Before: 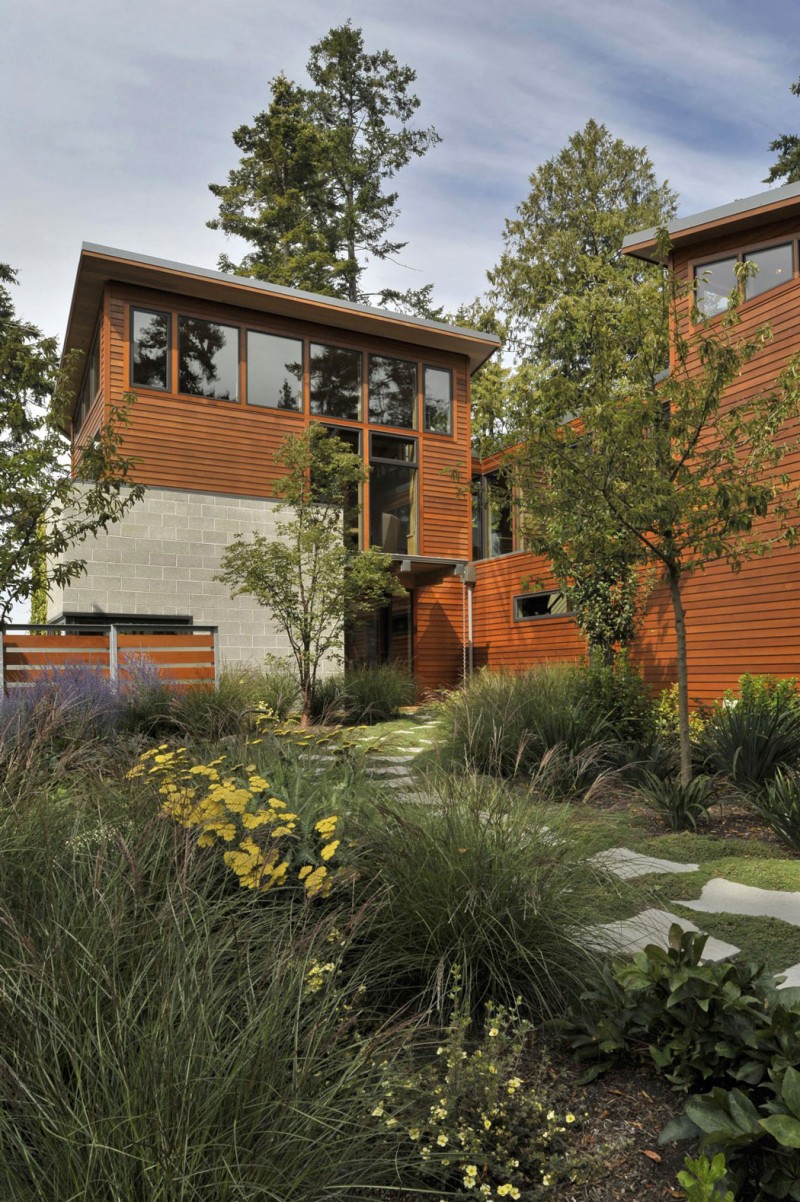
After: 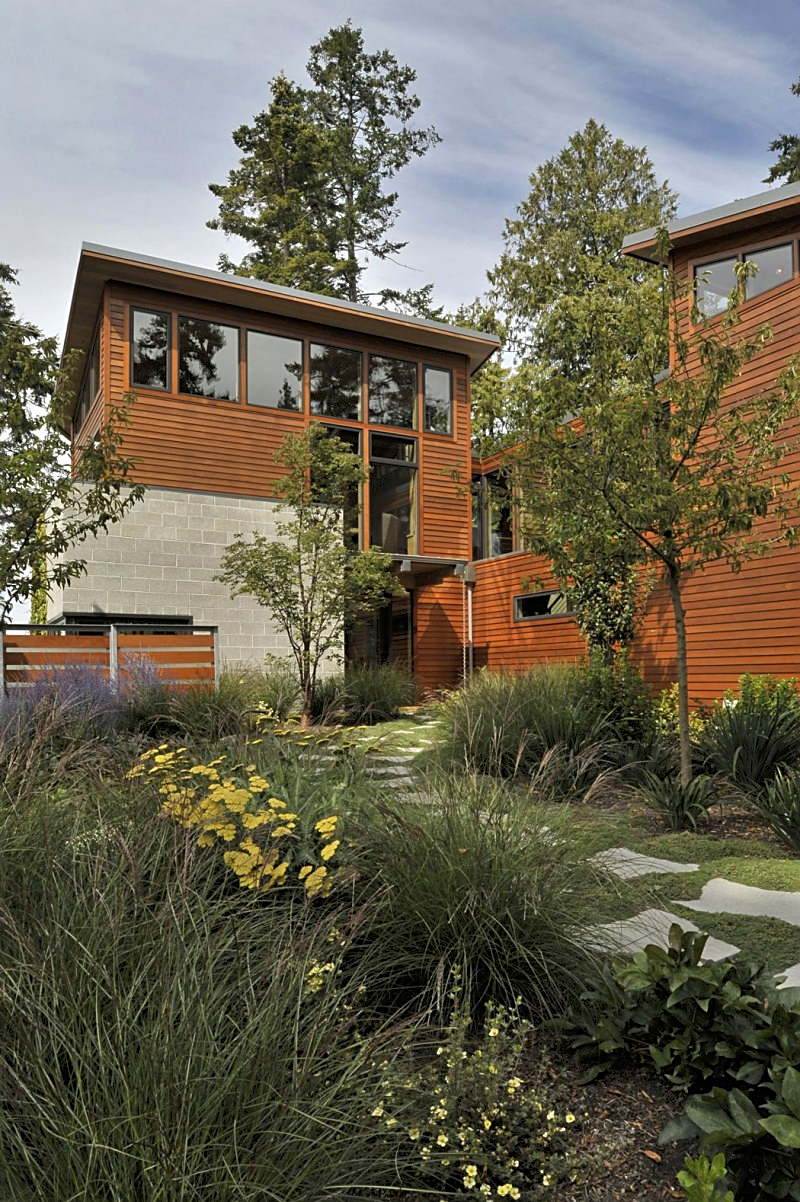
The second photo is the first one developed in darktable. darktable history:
tone equalizer: -8 EV -0.557 EV, edges refinement/feathering 500, mask exposure compensation -1.57 EV, preserve details no
sharpen: on, module defaults
